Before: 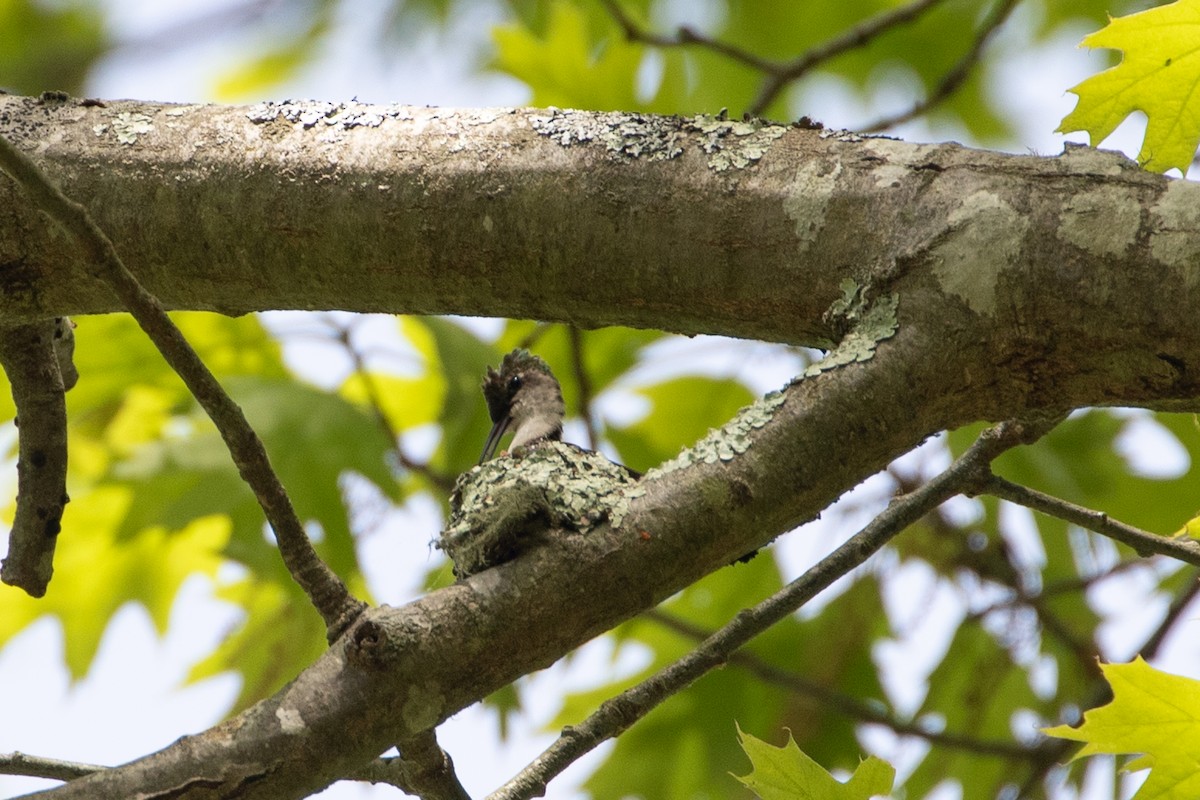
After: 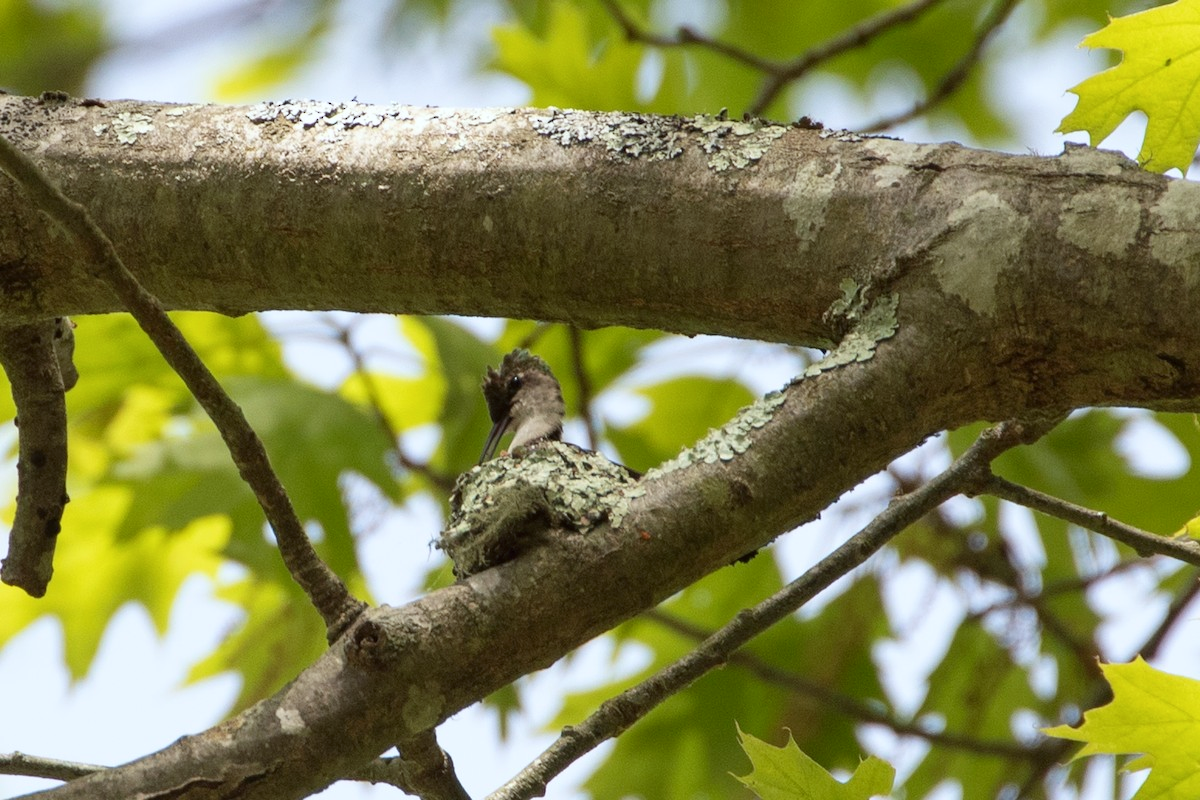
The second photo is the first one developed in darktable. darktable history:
color correction: highlights a* -2.73, highlights b* -2.3, shadows a* 2.25, shadows b* 3.01
